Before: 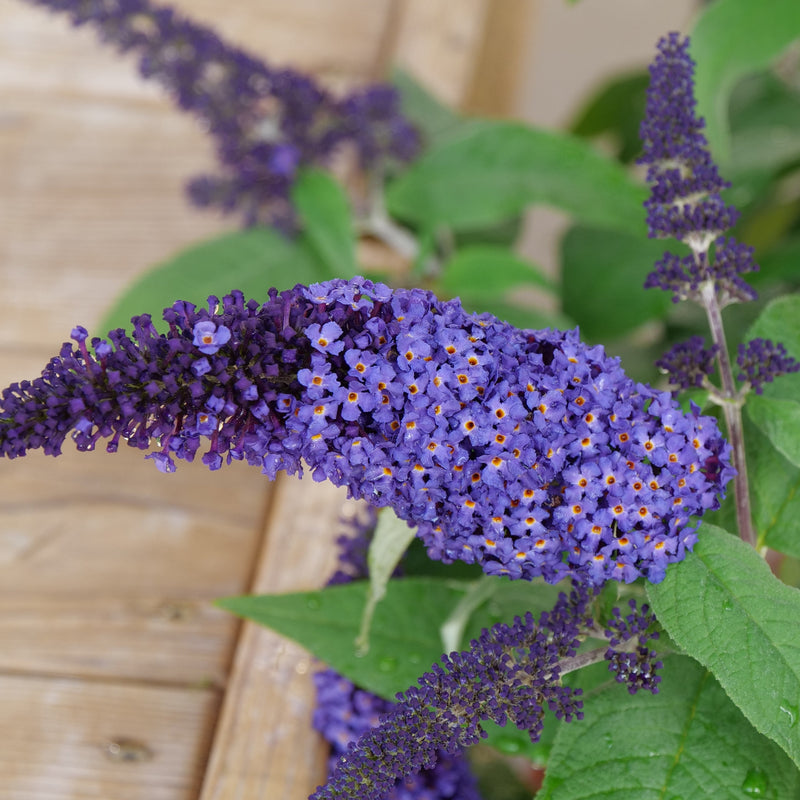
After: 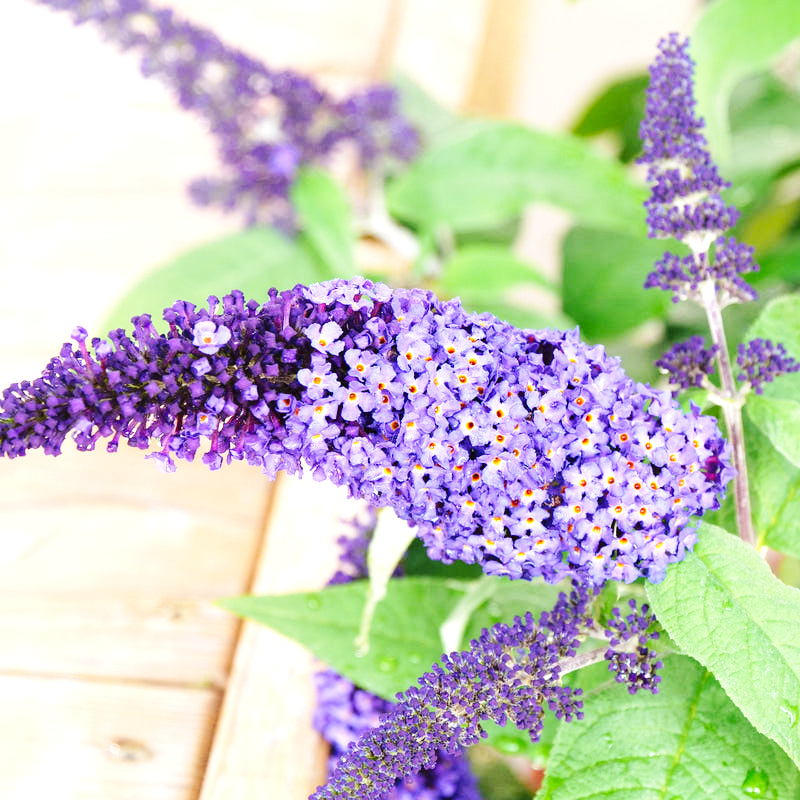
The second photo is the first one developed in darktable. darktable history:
exposure: black level correction 0, exposure 1.4 EV, compensate highlight preservation false
base curve: curves: ch0 [(0, 0) (0.032, 0.025) (0.121, 0.166) (0.206, 0.329) (0.605, 0.79) (1, 1)], preserve colors none
